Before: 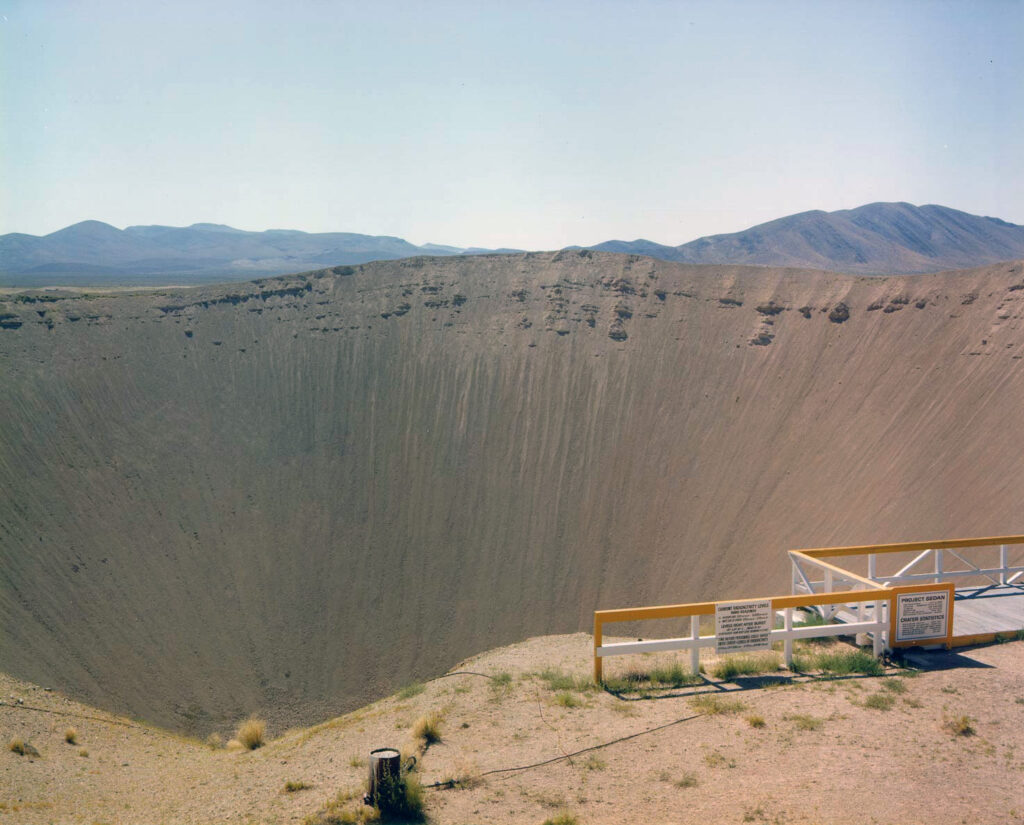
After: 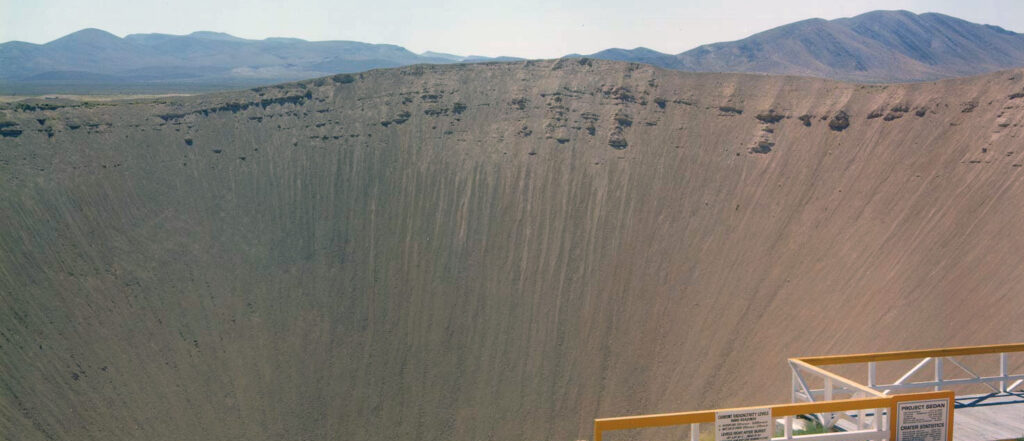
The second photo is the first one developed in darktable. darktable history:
crop and rotate: top 23.369%, bottom 23.148%
